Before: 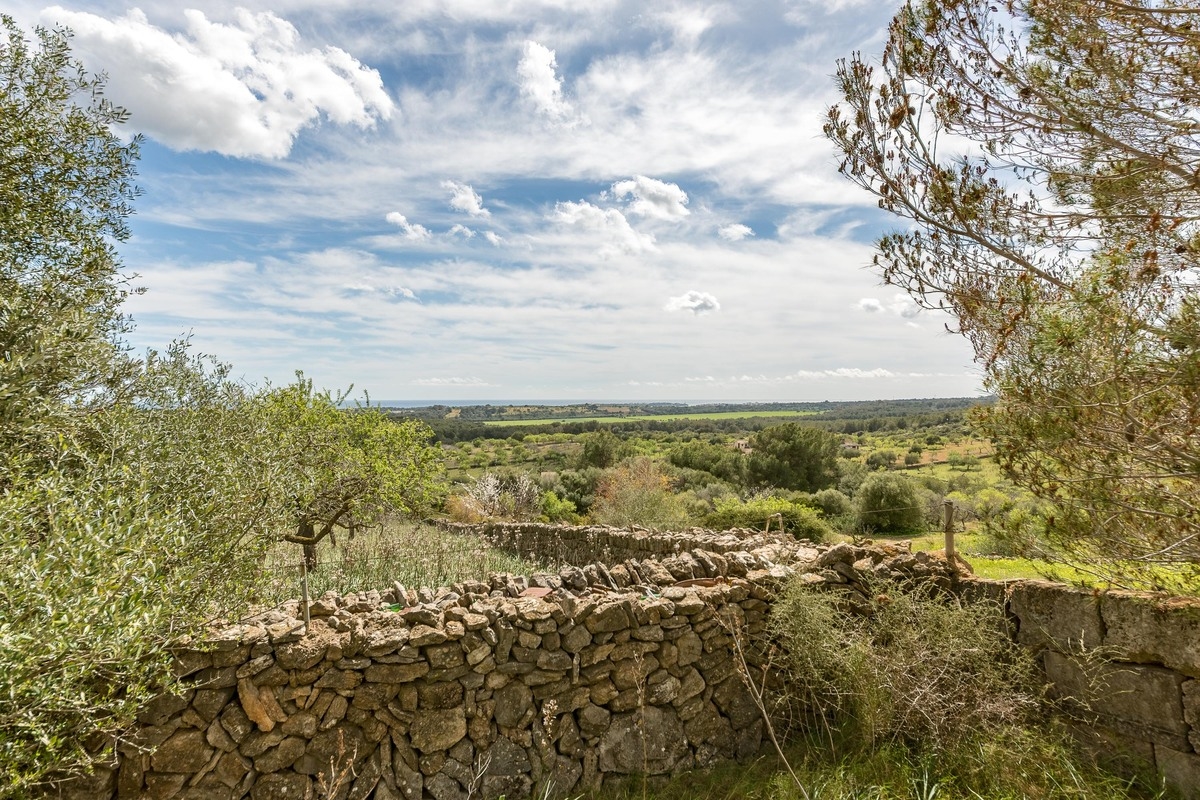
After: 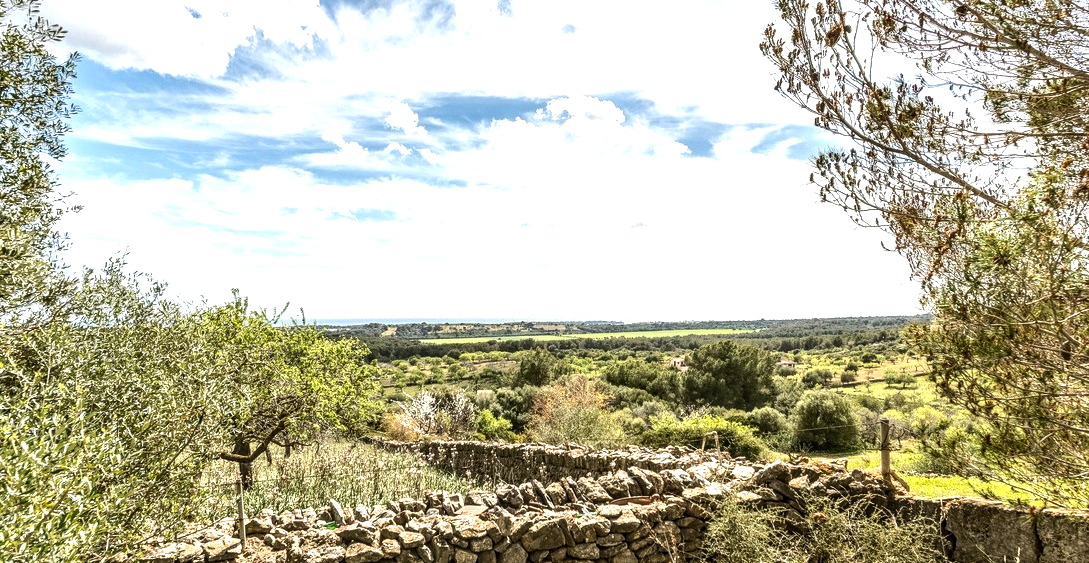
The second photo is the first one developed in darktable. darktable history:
local contrast: detail 130%
tone equalizer: -8 EV -1.09 EV, -7 EV -1.02 EV, -6 EV -0.869 EV, -5 EV -0.559 EV, -3 EV 0.565 EV, -2 EV 0.841 EV, -1 EV 1 EV, +0 EV 1.07 EV, edges refinement/feathering 500, mask exposure compensation -1.57 EV, preserve details no
crop: left 5.408%, top 10.335%, right 3.761%, bottom 19.262%
